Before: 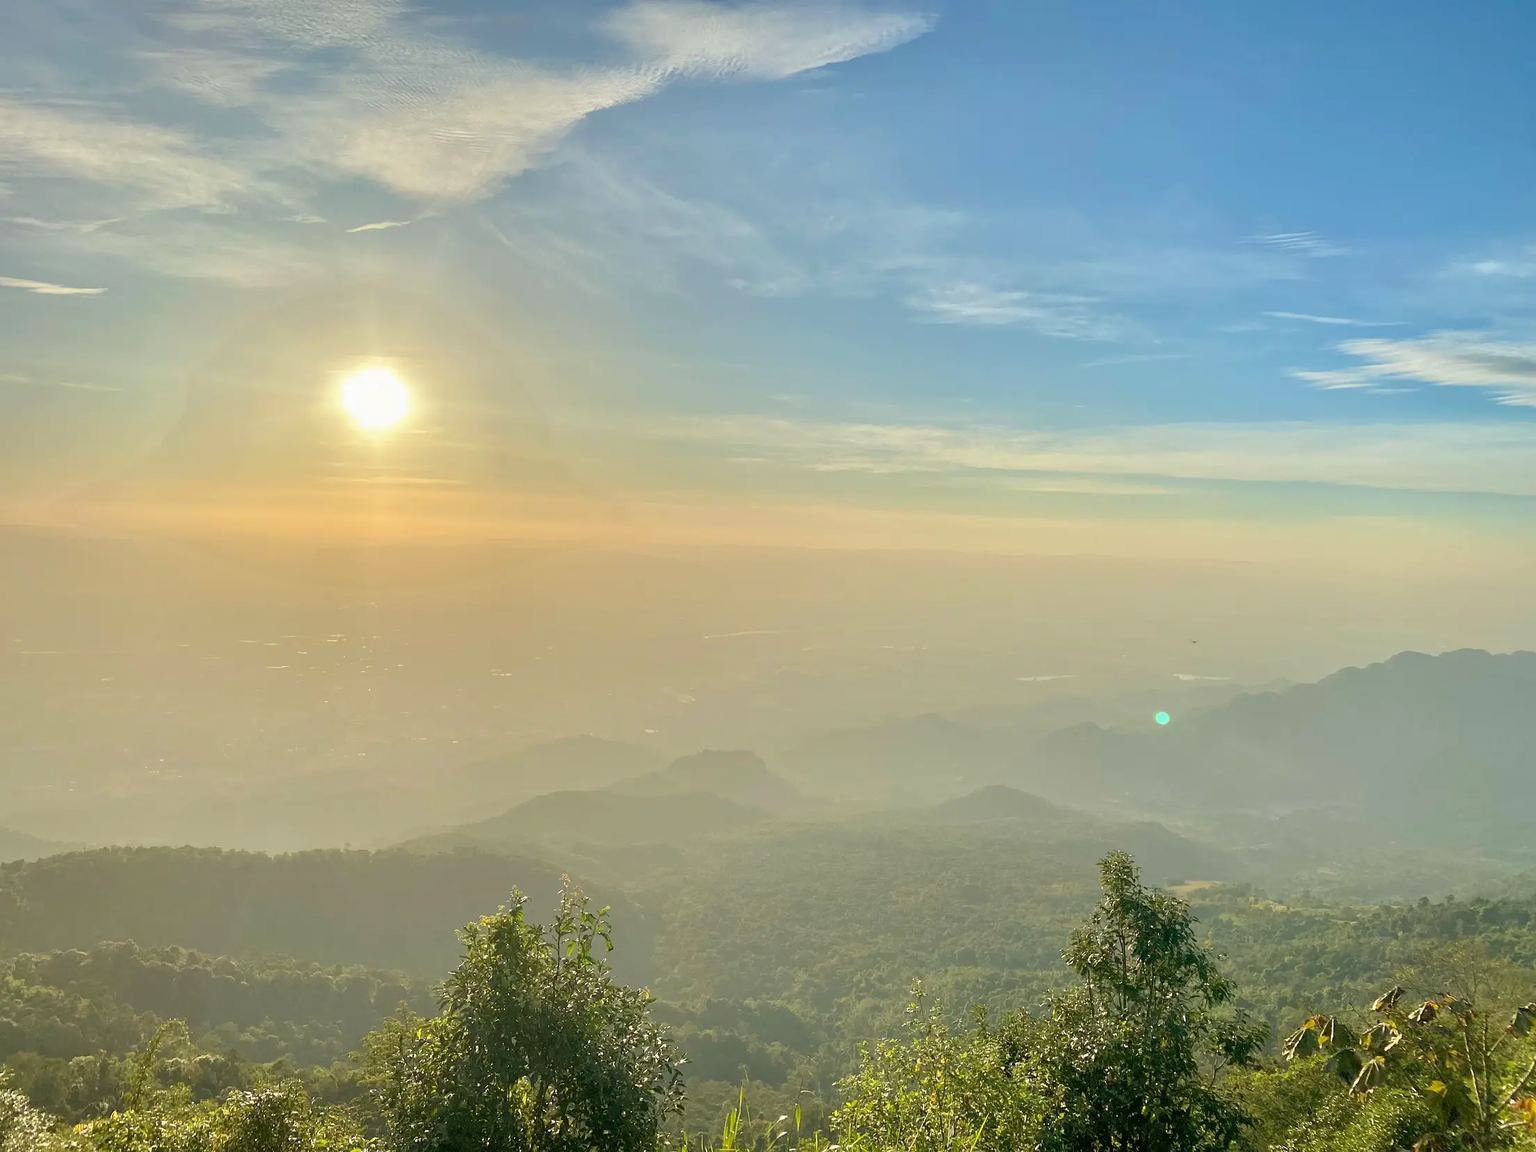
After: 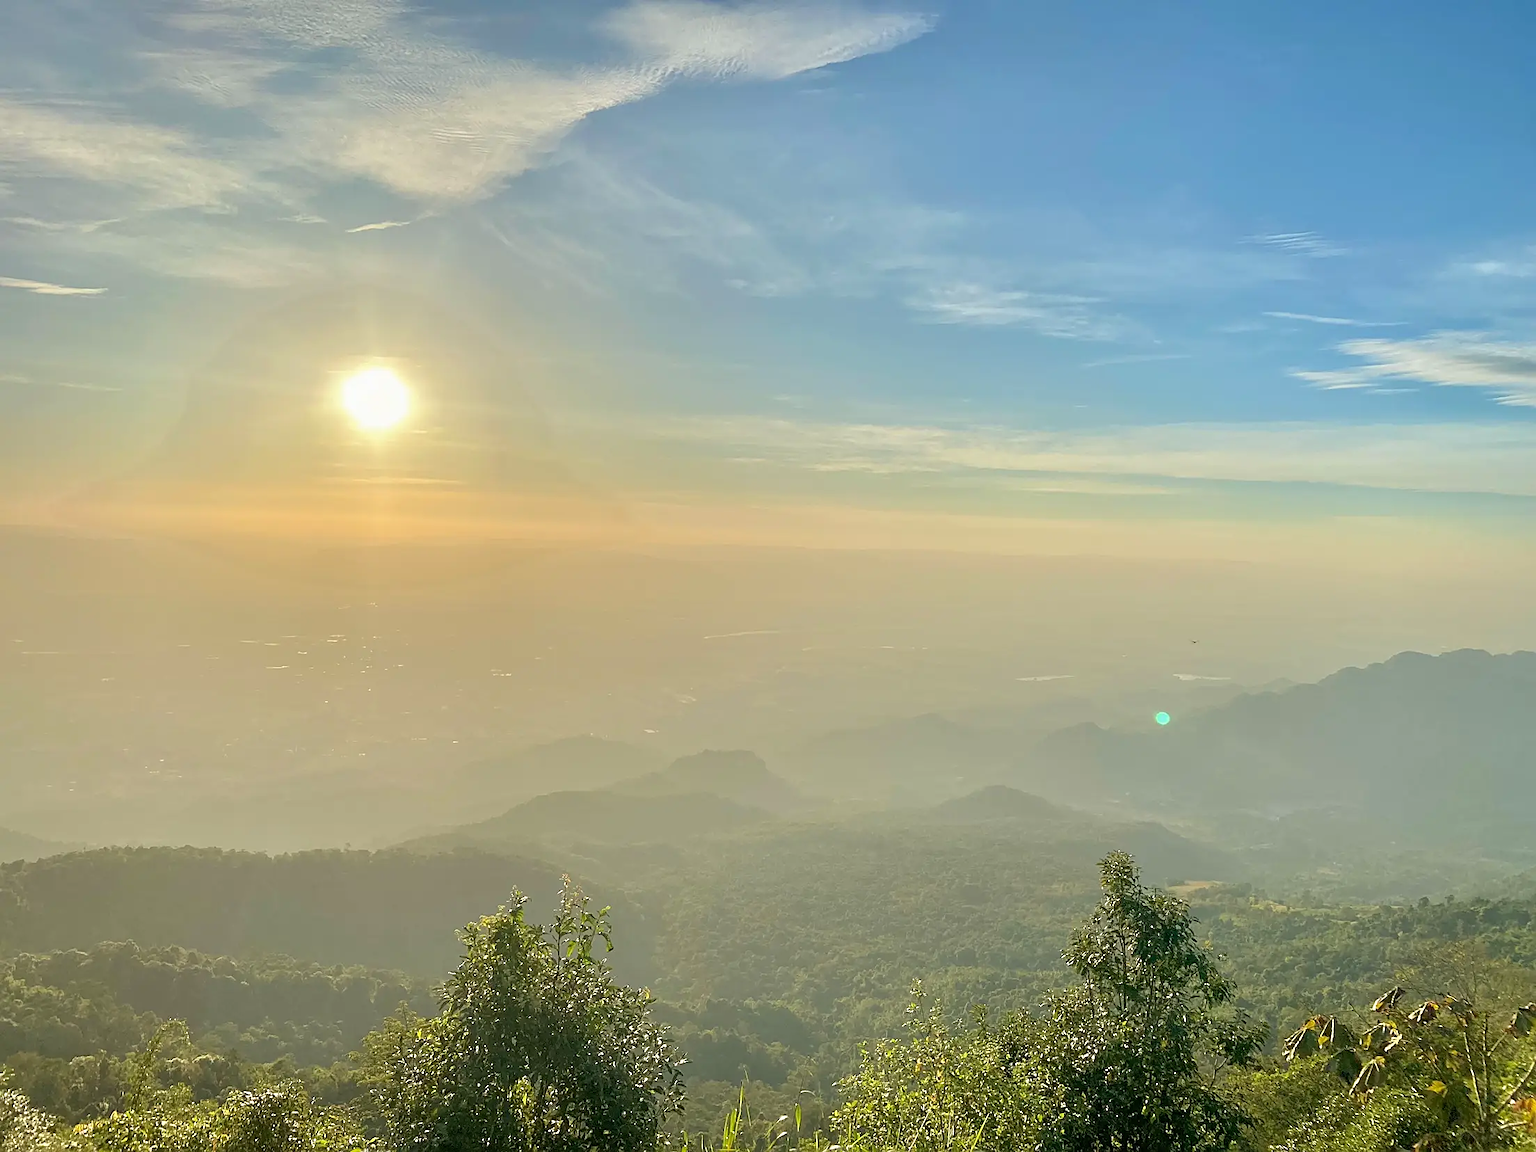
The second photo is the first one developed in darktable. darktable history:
color correction: highlights a* -0.115, highlights b* 0.108
sharpen: on, module defaults
